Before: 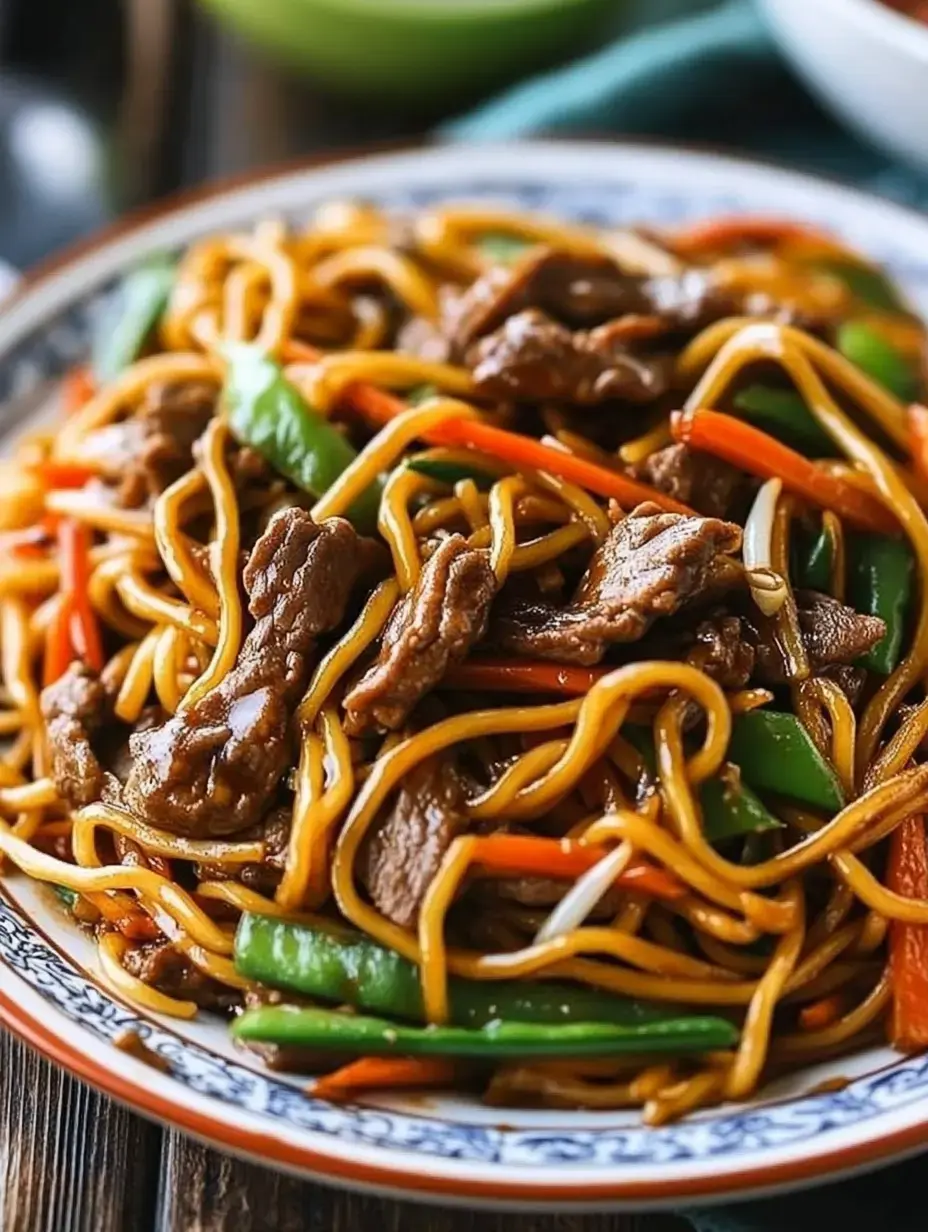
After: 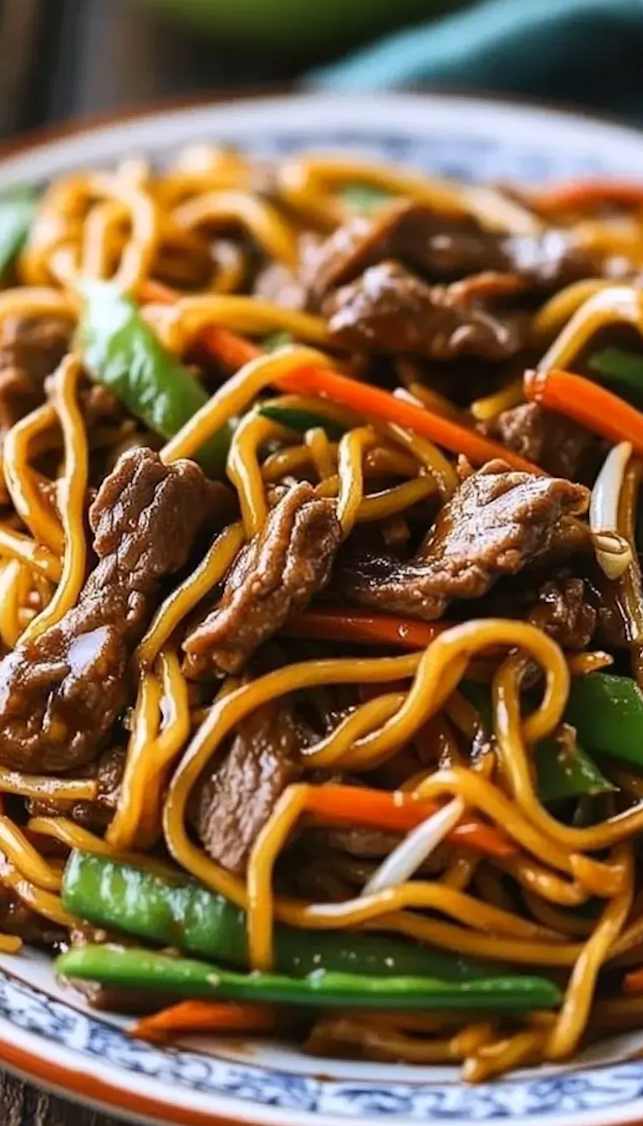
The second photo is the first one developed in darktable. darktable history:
white balance: red 1.009, blue 1.027
levels: mode automatic
color contrast: green-magenta contrast 0.96
crop and rotate: angle -3.27°, left 14.277%, top 0.028%, right 10.766%, bottom 0.028%
rotate and perspective: rotation -0.45°, automatic cropping original format, crop left 0.008, crop right 0.992, crop top 0.012, crop bottom 0.988
